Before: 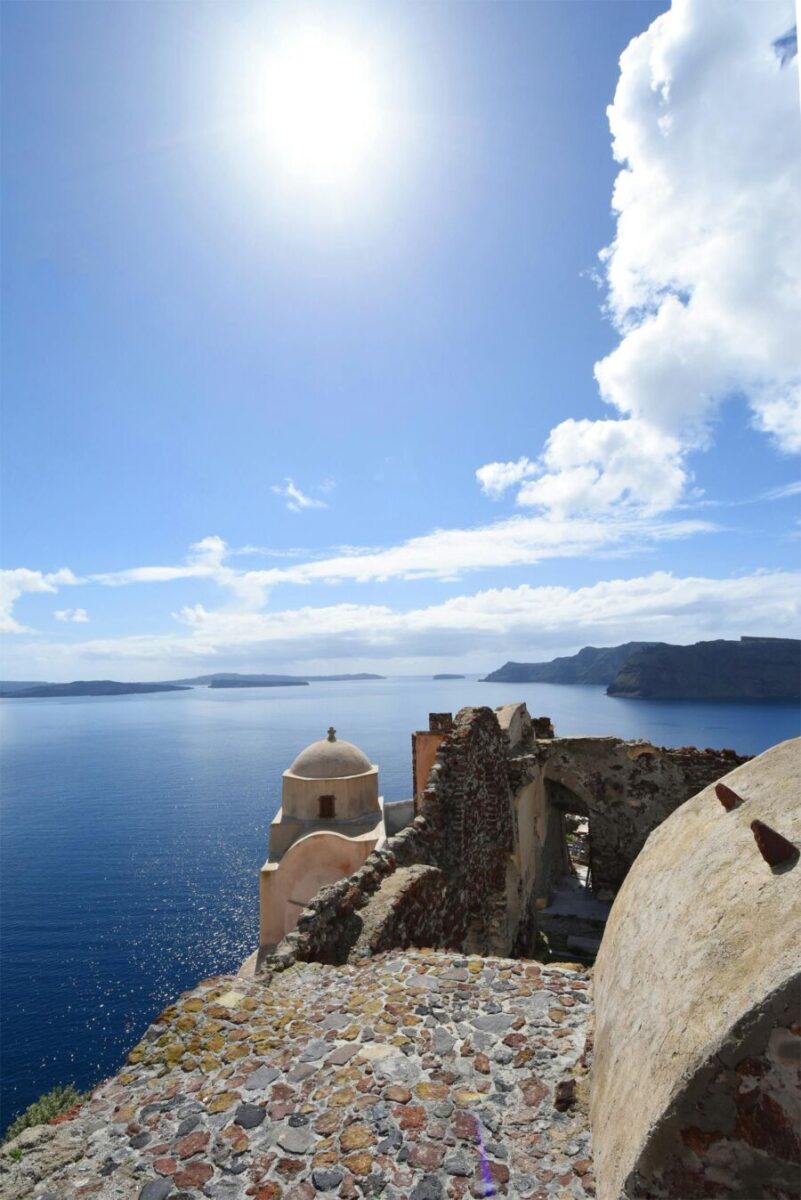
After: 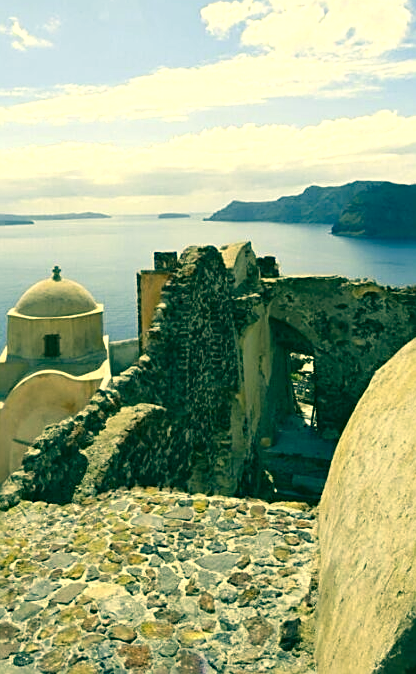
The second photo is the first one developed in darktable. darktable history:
sharpen: amount 0.6
exposure: black level correction 0.001, exposure 0.5 EV, compensate exposure bias true, compensate highlight preservation false
crop: left 34.45%, top 38.48%, right 13.596%, bottom 5.318%
color correction: highlights a* 2.23, highlights b* 34.58, shadows a* -35.92, shadows b* -5.94
